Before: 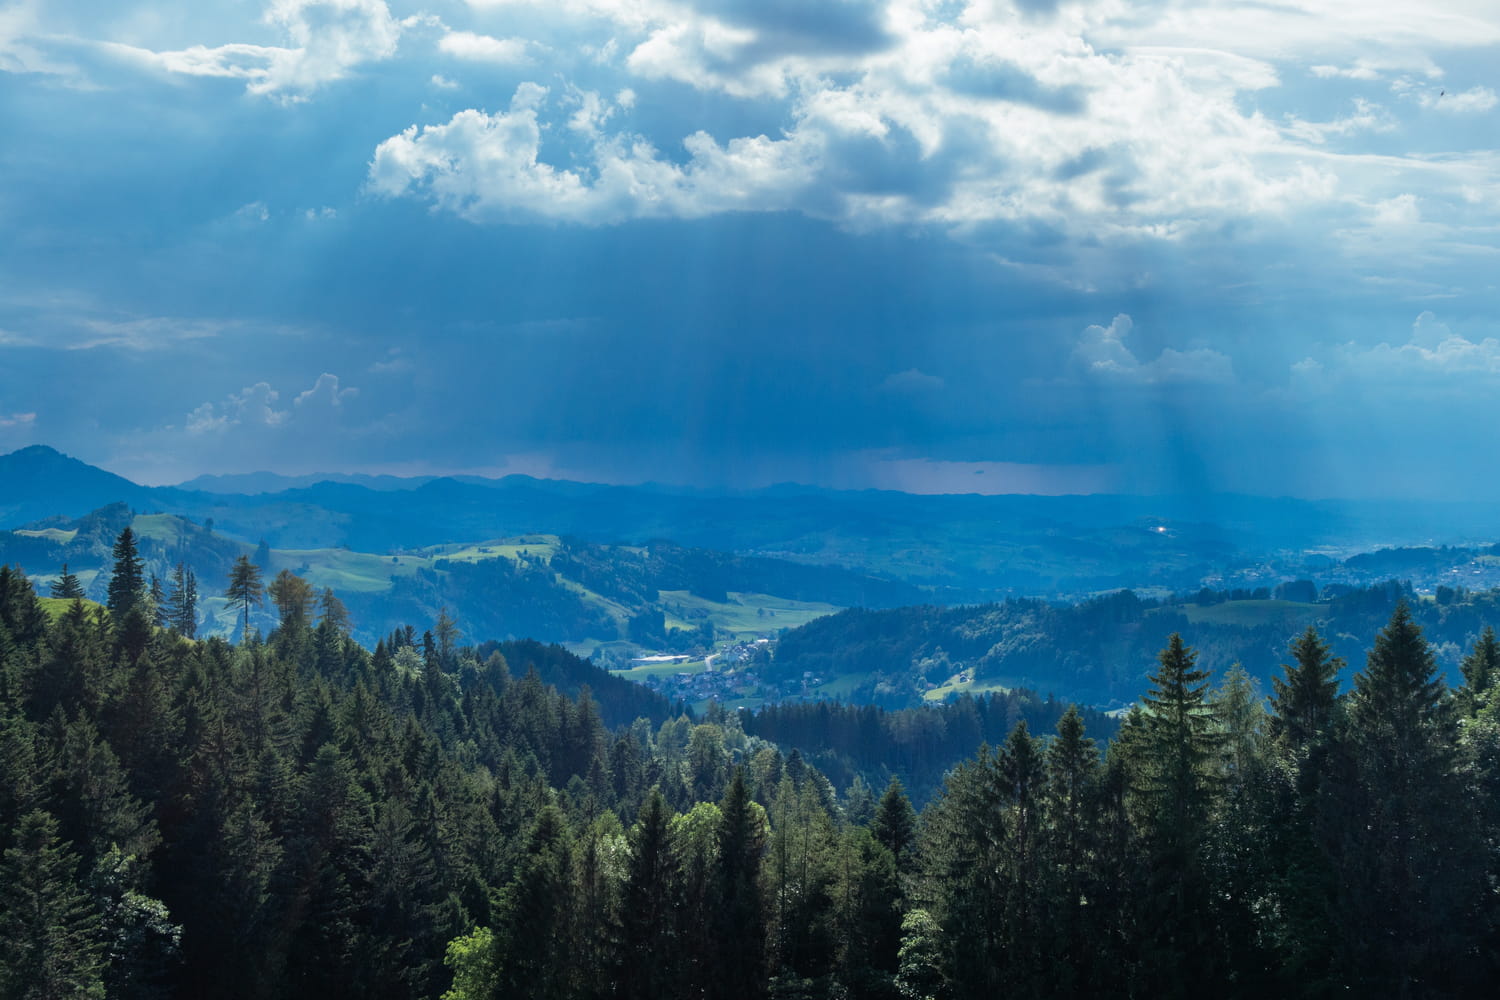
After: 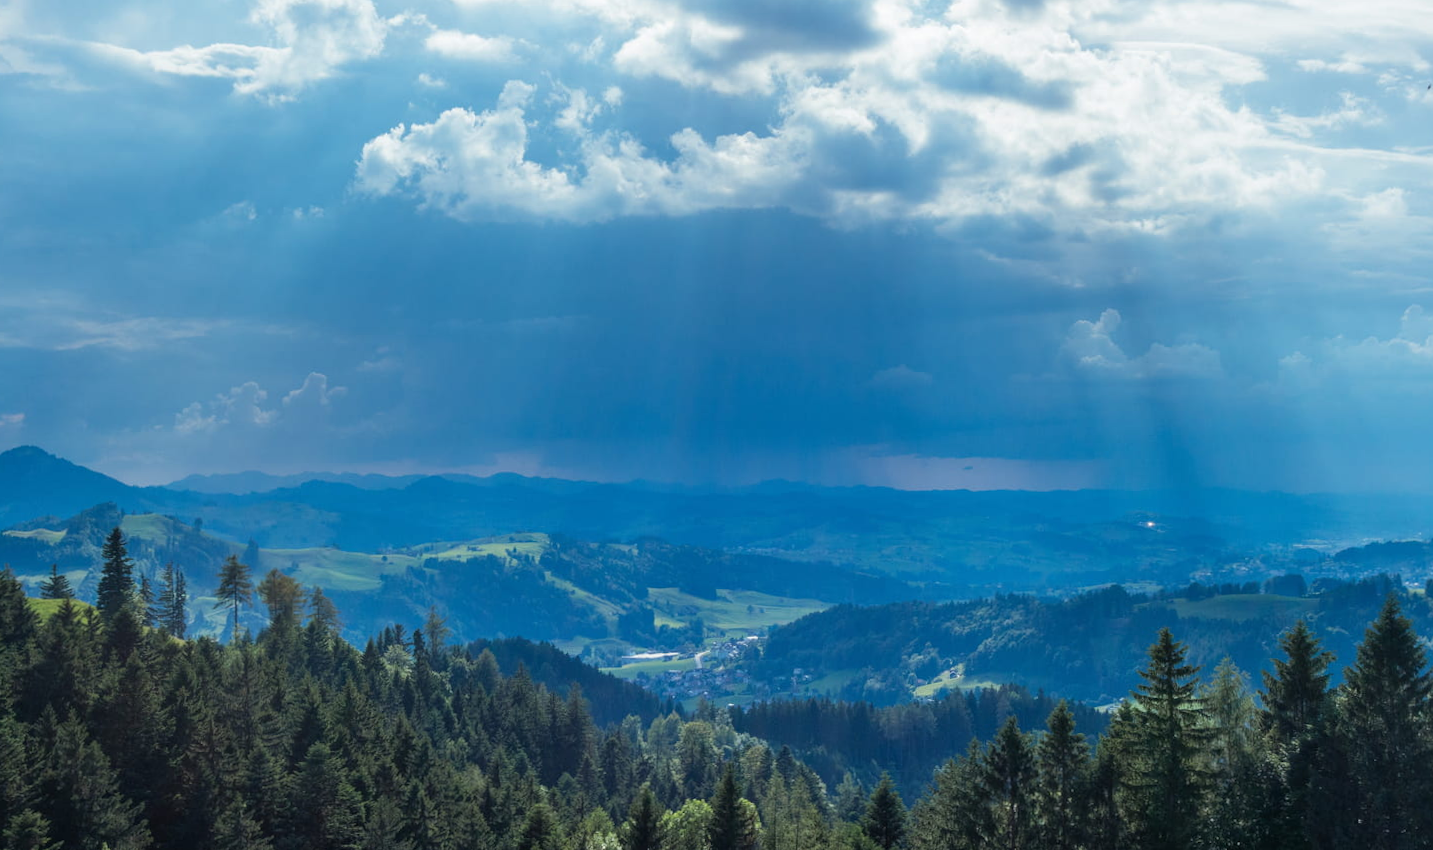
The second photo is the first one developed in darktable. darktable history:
crop and rotate: angle 0.291°, left 0.374%, right 3.365%, bottom 14.262%
